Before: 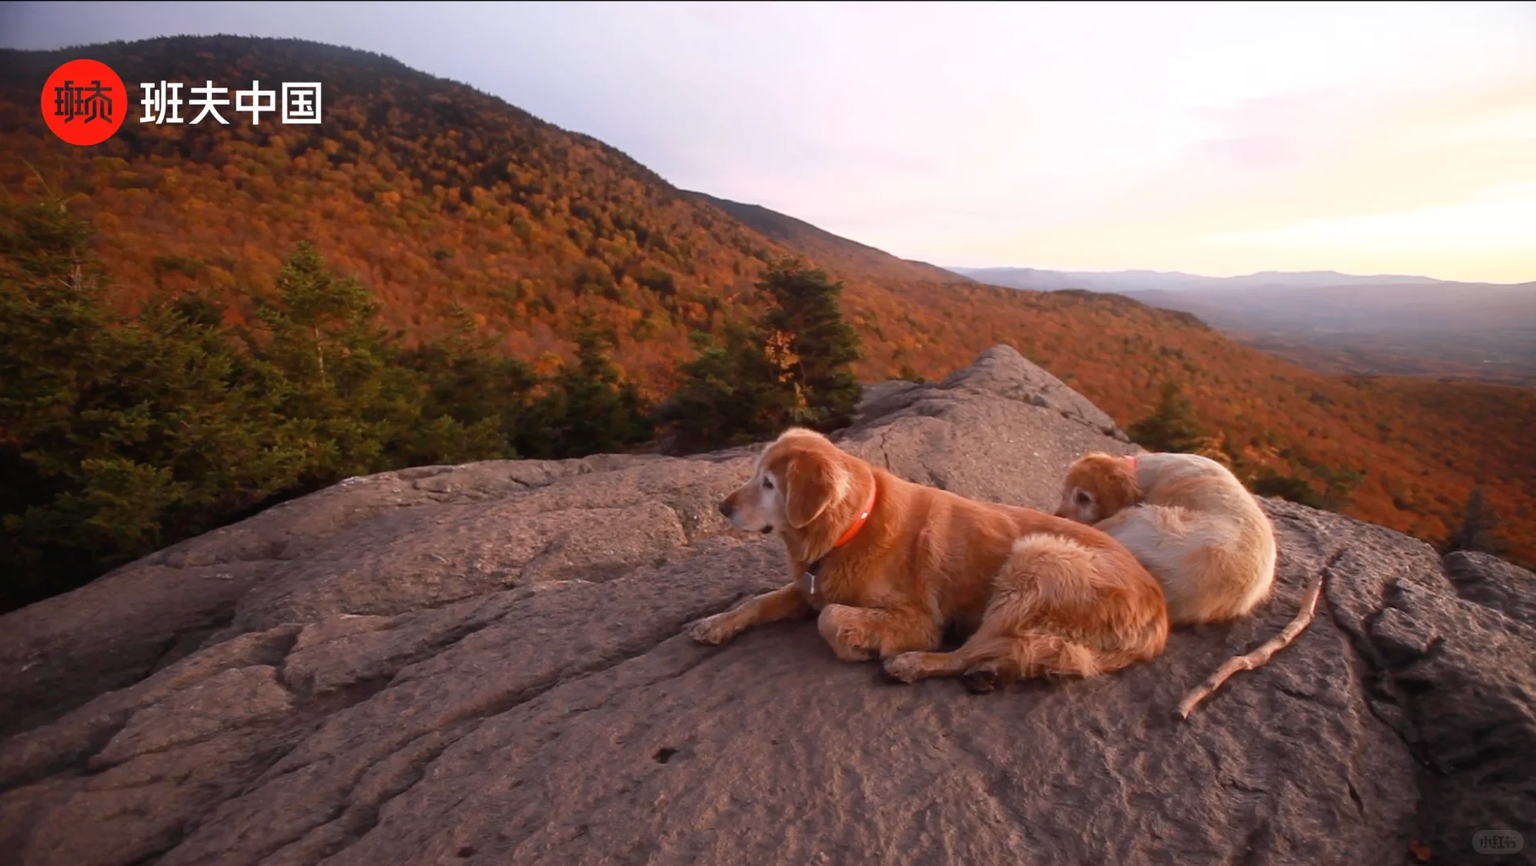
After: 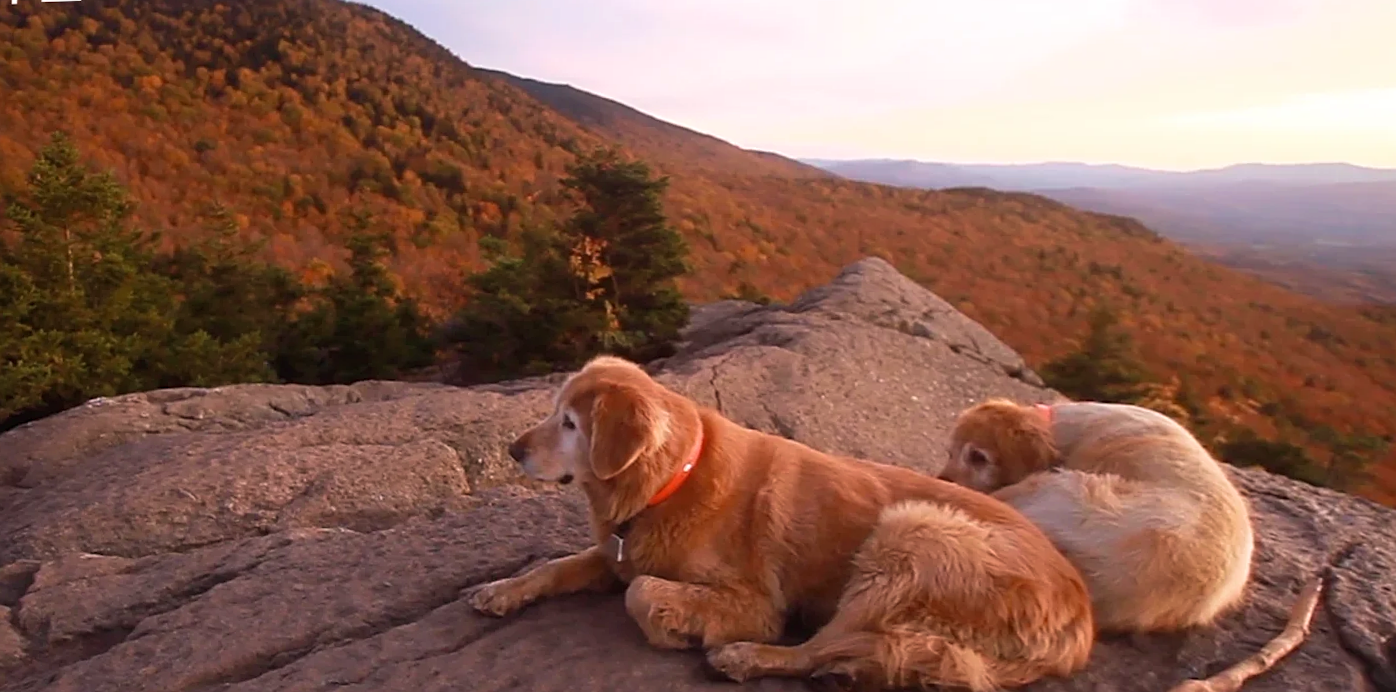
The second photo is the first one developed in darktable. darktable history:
crop and rotate: left 11.831%, top 11.346%, right 13.429%, bottom 13.899%
velvia: on, module defaults
rotate and perspective: rotation 1.69°, lens shift (vertical) -0.023, lens shift (horizontal) -0.291, crop left 0.025, crop right 0.988, crop top 0.092, crop bottom 0.842
sharpen: on, module defaults
